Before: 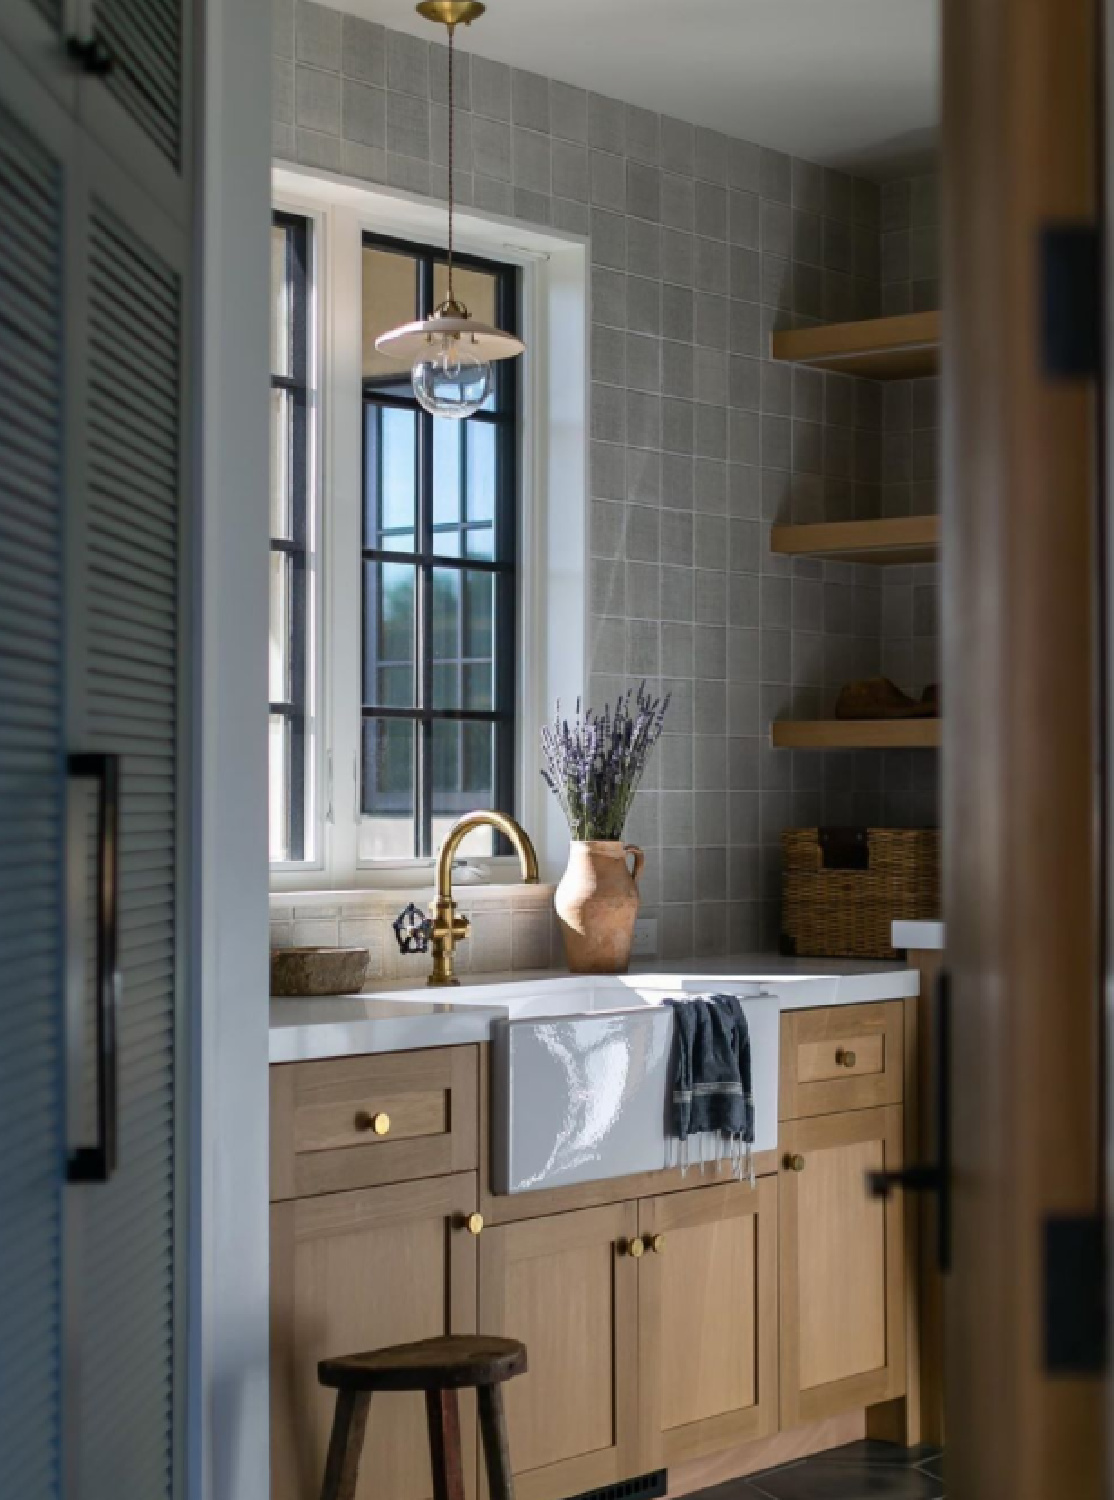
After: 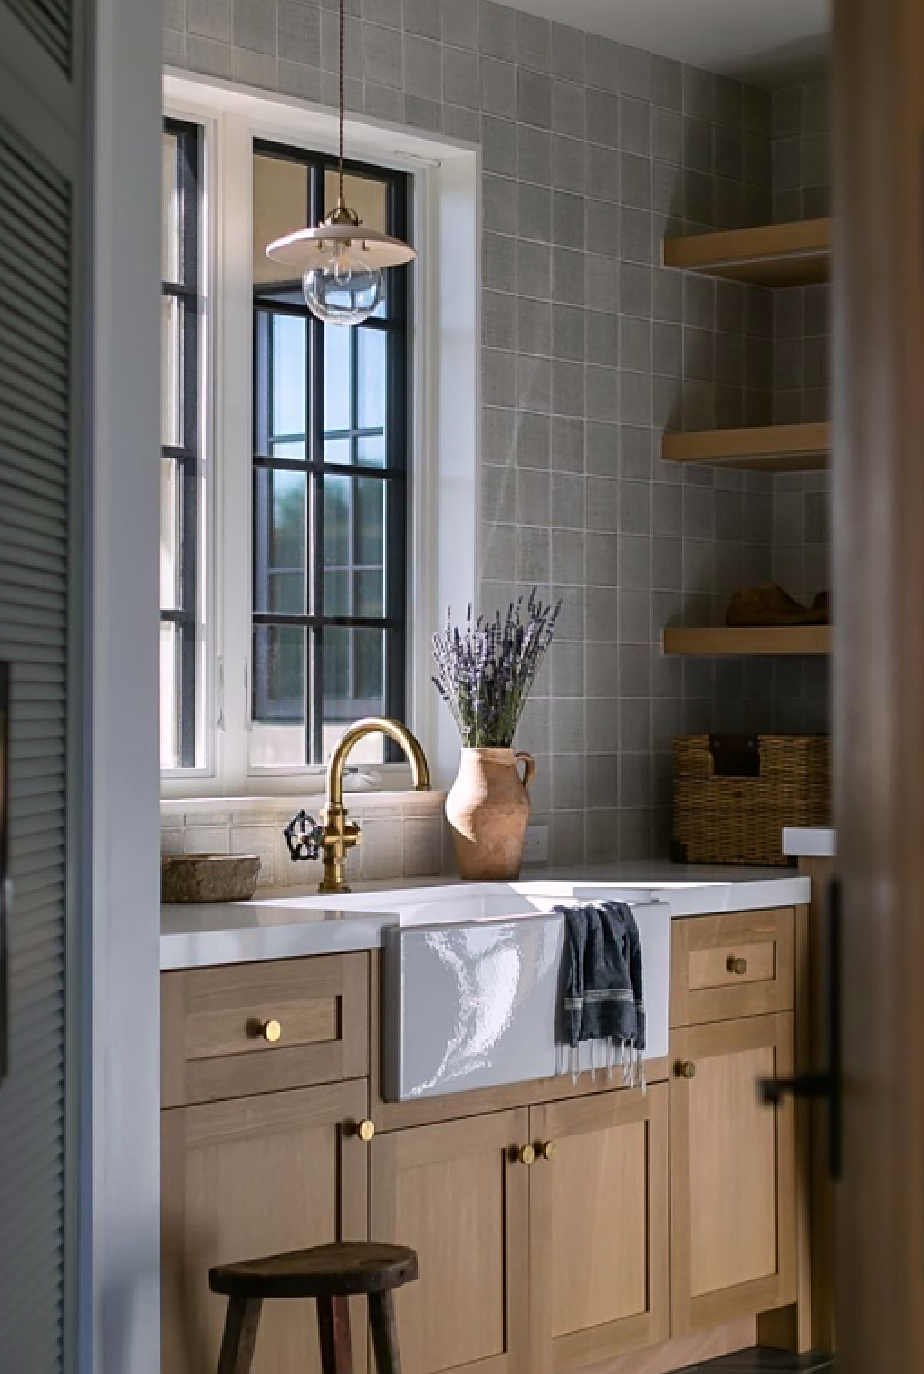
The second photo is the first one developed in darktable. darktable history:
sharpen: amount 0.489
crop: left 9.792%, top 6.258%, right 7.217%, bottom 2.135%
color correction: highlights a* 3.13, highlights b* -1.23, shadows a* -0.075, shadows b* 1.77, saturation 0.978
